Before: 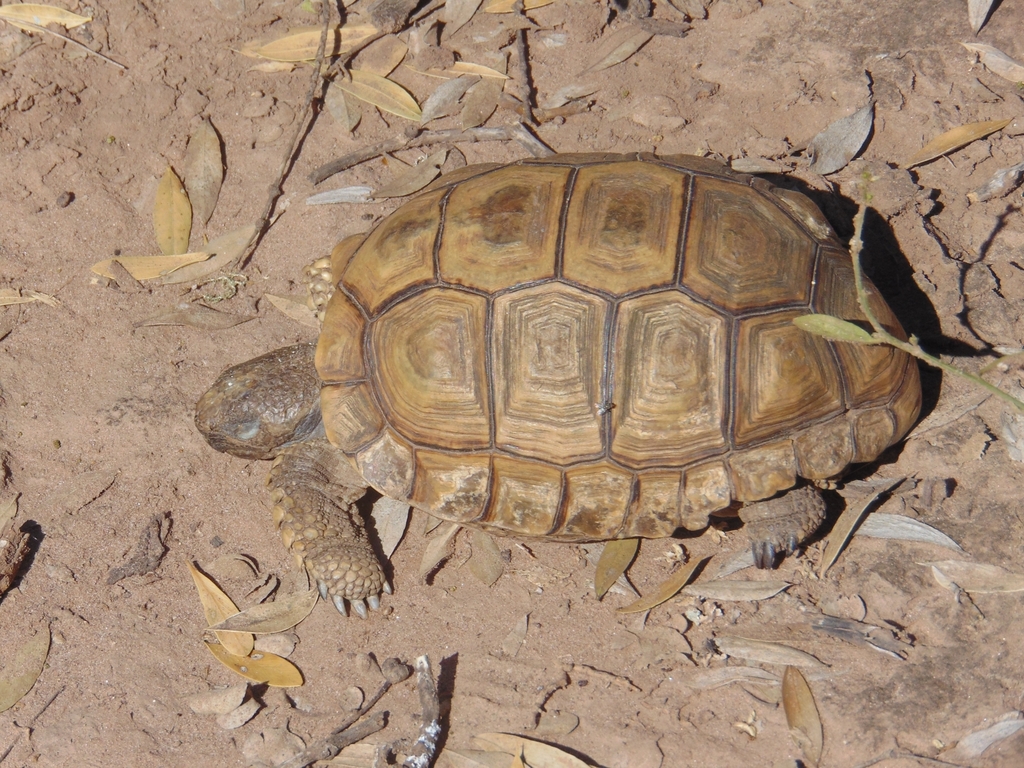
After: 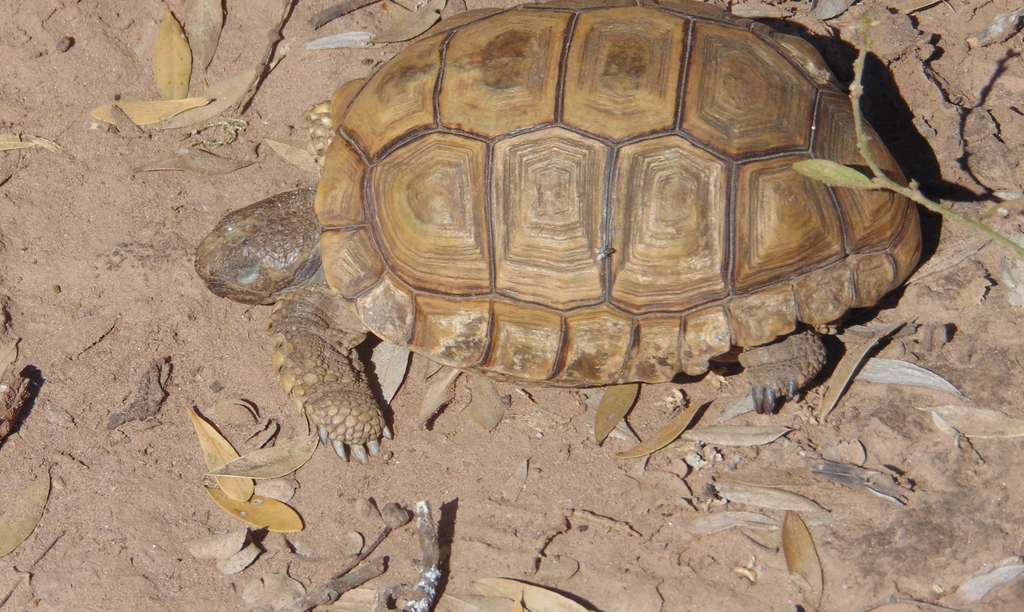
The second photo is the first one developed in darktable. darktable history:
crop and rotate: top 20.226%
